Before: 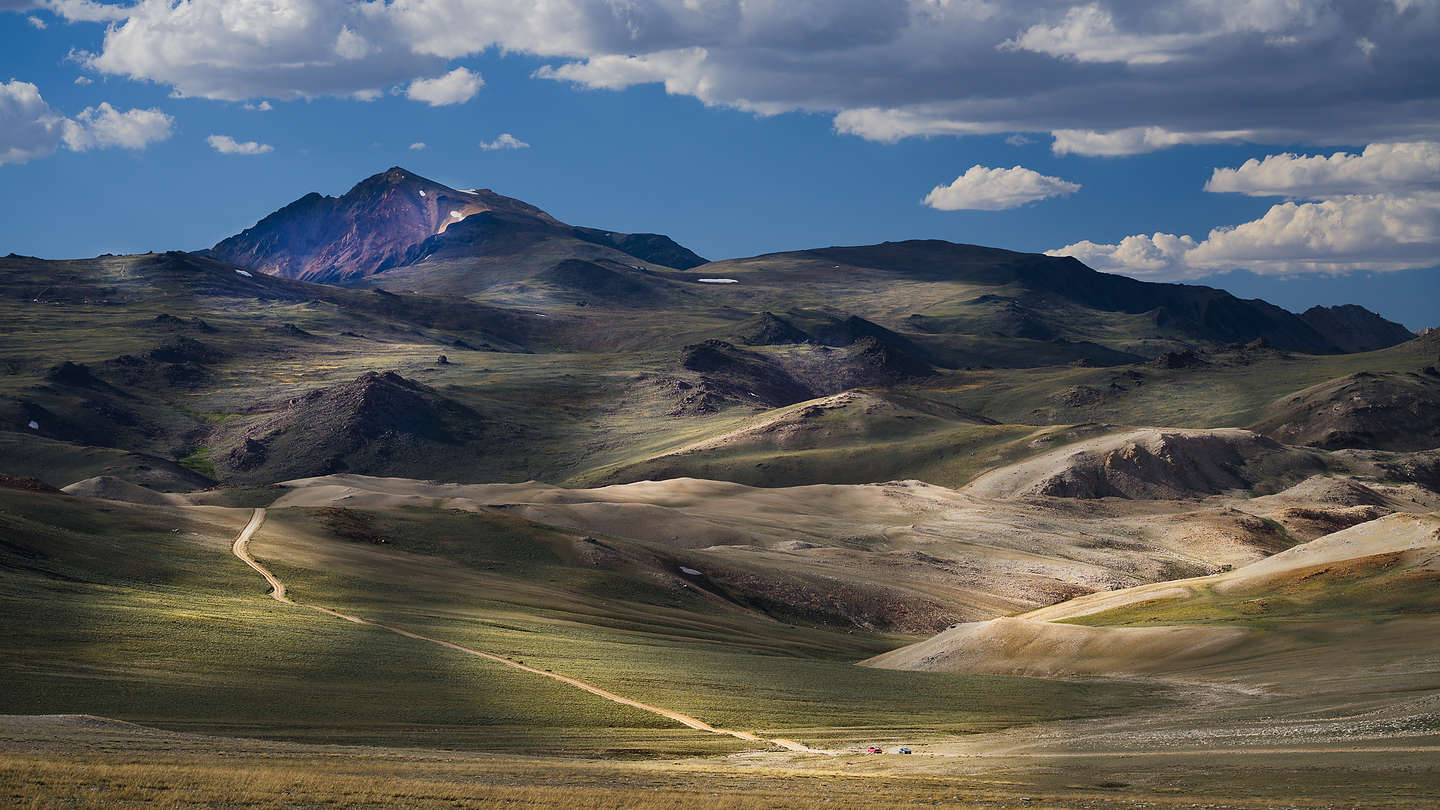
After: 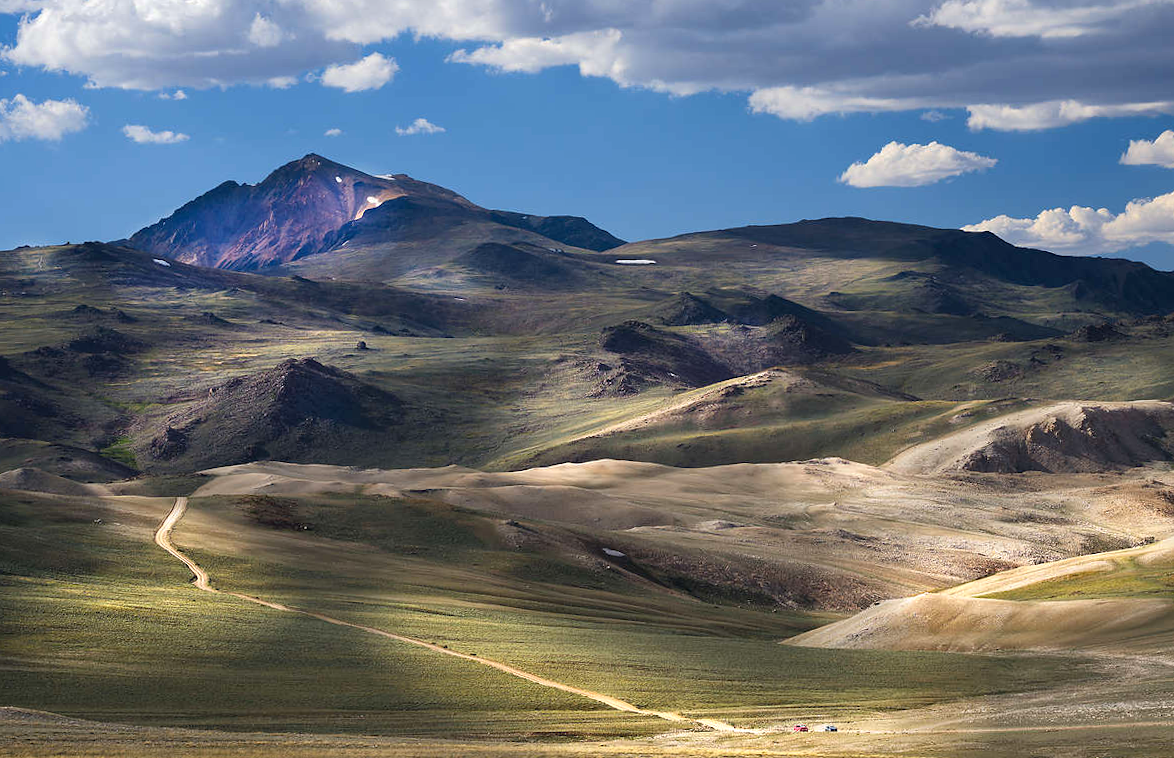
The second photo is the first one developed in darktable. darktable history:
crop and rotate: angle 0.997°, left 4.25%, top 0.939%, right 11.69%, bottom 2.555%
exposure: black level correction 0, exposure 0.499 EV, compensate exposure bias true, compensate highlight preservation false
